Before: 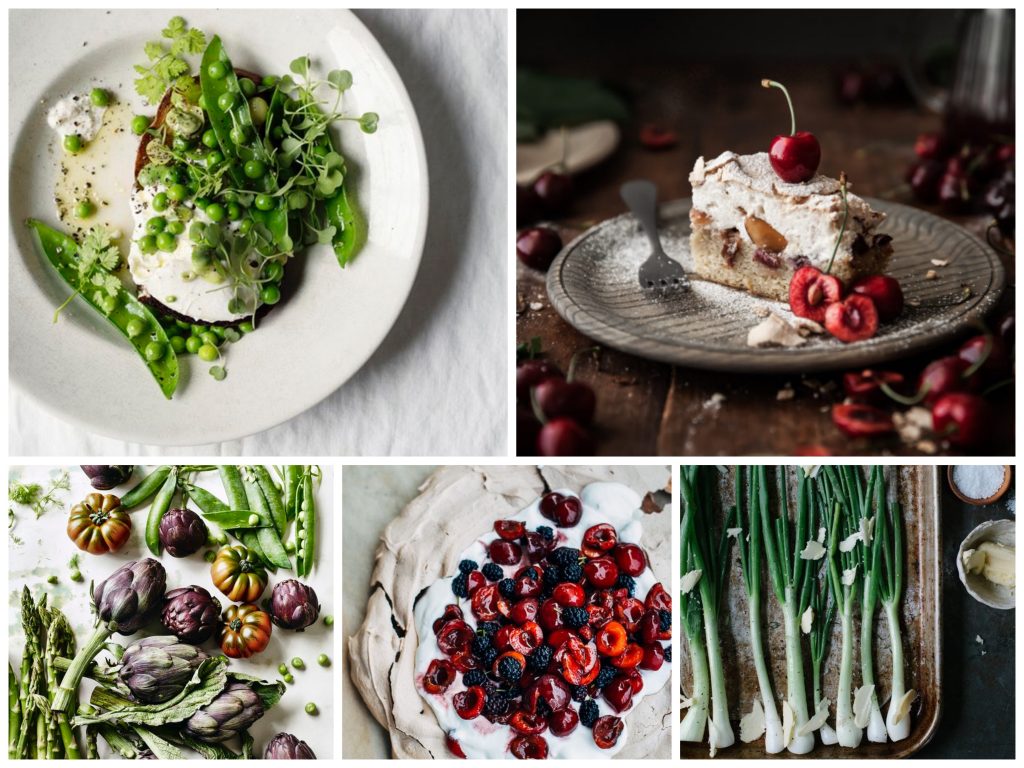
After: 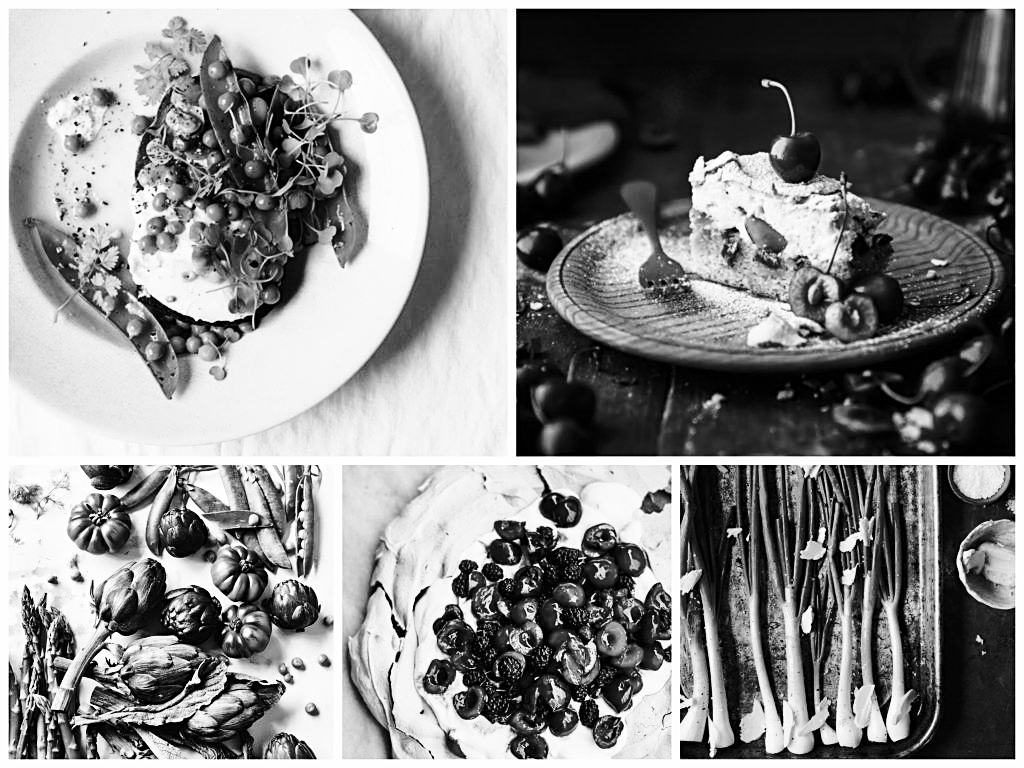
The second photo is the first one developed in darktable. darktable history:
white balance: emerald 1
sharpen: on, module defaults
base curve: curves: ch0 [(0, 0) (0.036, 0.037) (0.121, 0.228) (0.46, 0.76) (0.859, 0.983) (1, 1)], preserve colors none
color calibration: output gray [0.246, 0.254, 0.501, 0], gray › normalize channels true, illuminant same as pipeline (D50), adaptation XYZ, x 0.346, y 0.359, gamut compression 0
